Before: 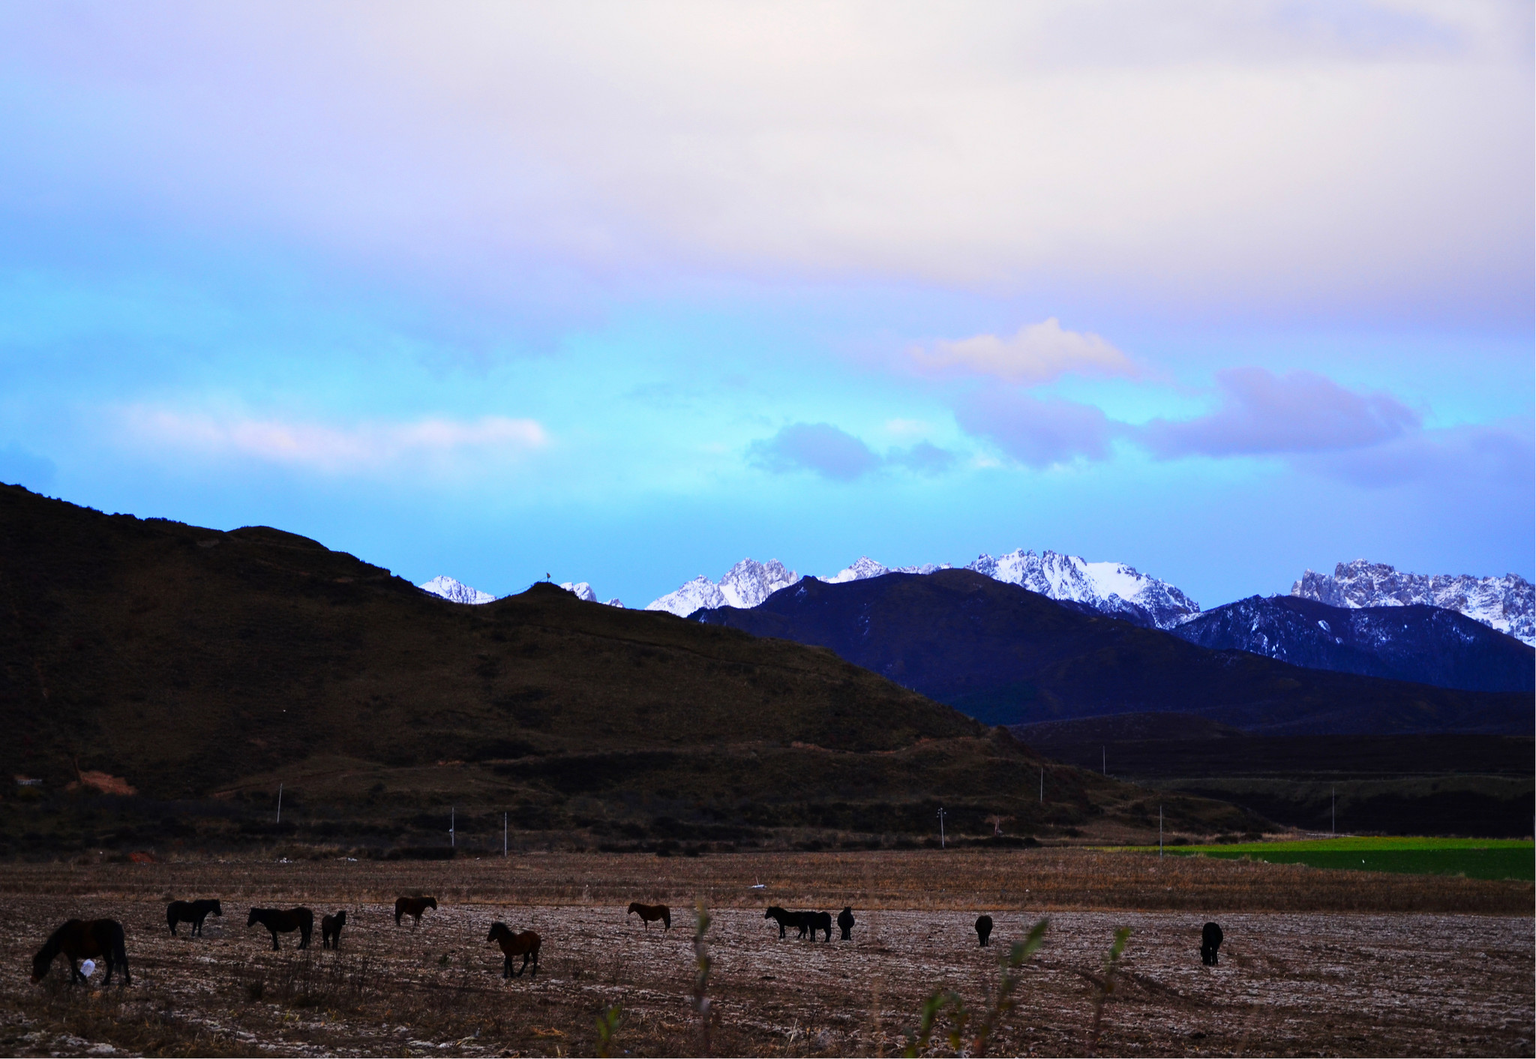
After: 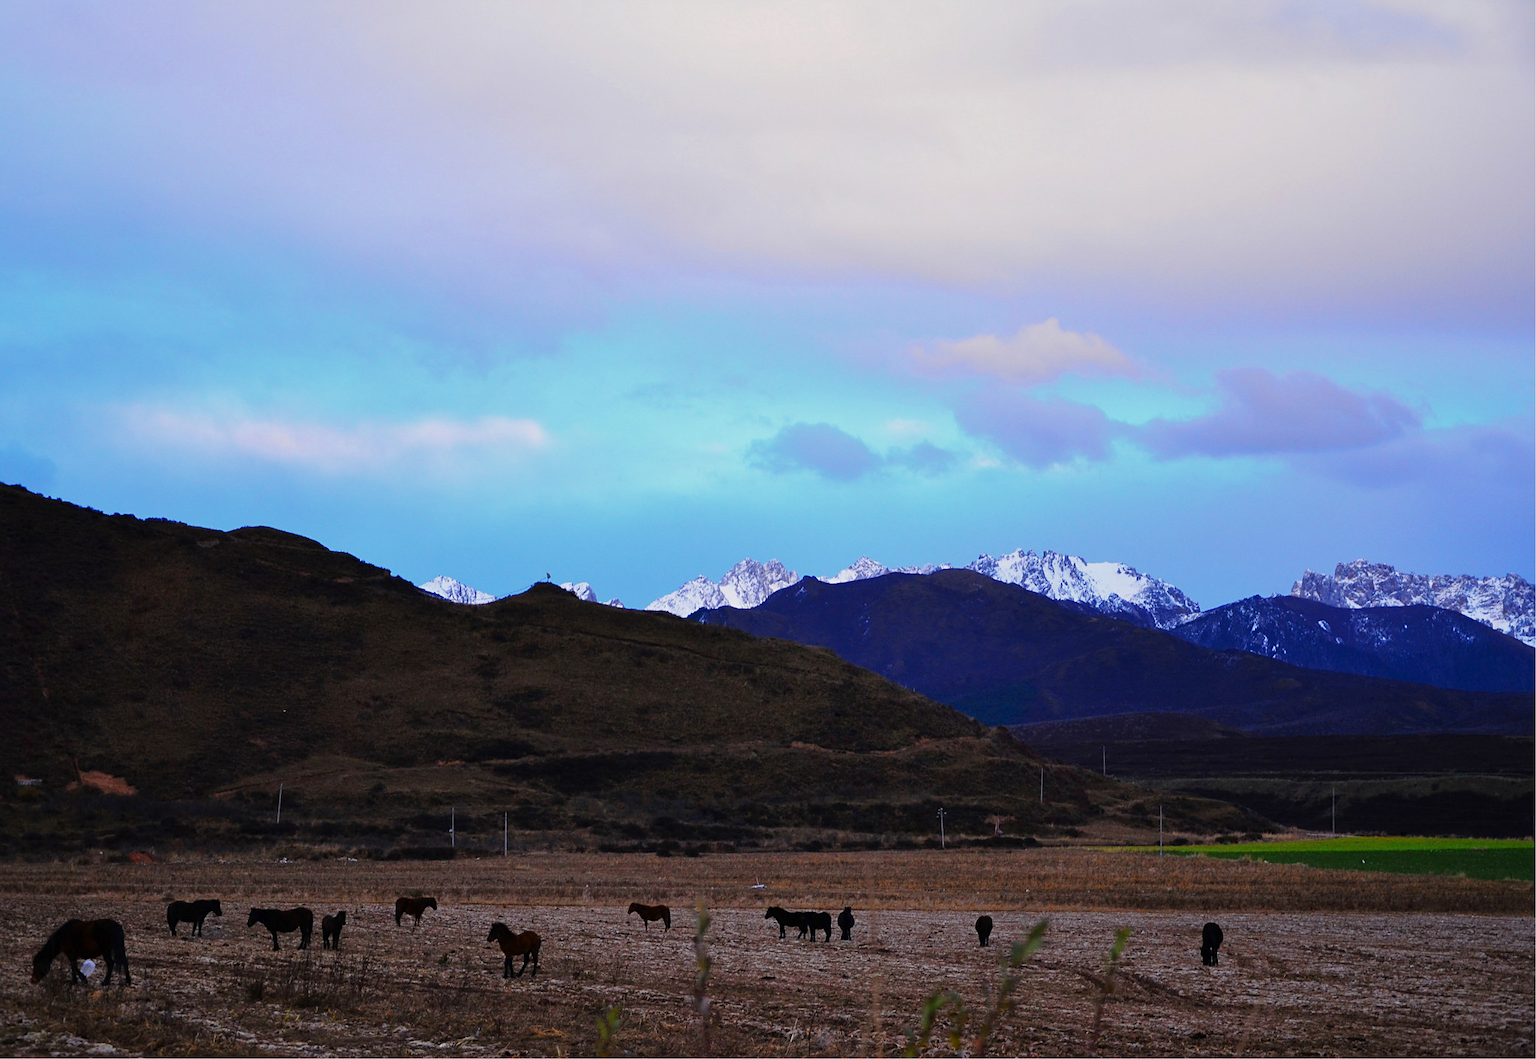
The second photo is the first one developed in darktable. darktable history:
sharpen: amount 0.202
tone equalizer: -8 EV 0.213 EV, -7 EV 0.383 EV, -6 EV 0.442 EV, -5 EV 0.274 EV, -3 EV -0.273 EV, -2 EV -0.416 EV, -1 EV -0.422 EV, +0 EV -0.256 EV, edges refinement/feathering 500, mask exposure compensation -1.57 EV, preserve details no
exposure: exposure 0.128 EV, compensate highlight preservation false
